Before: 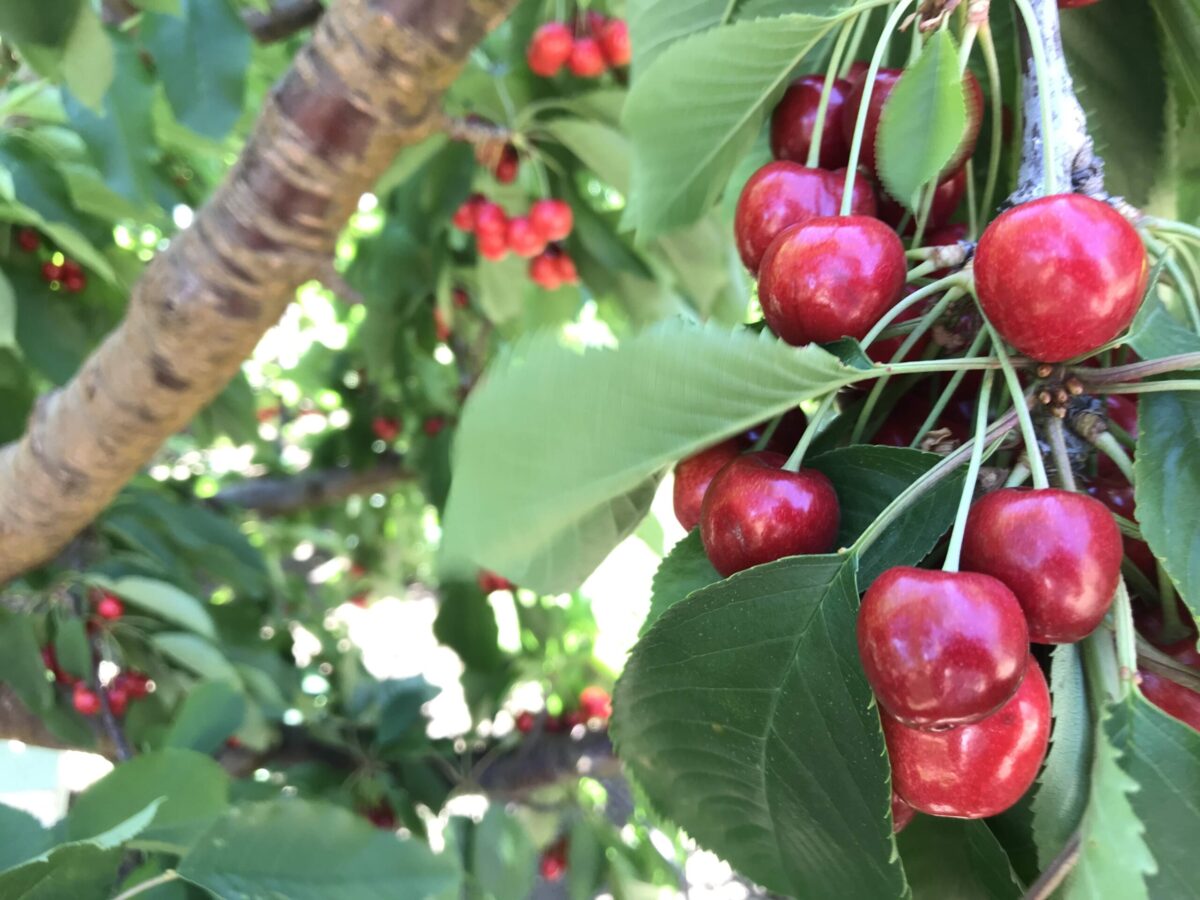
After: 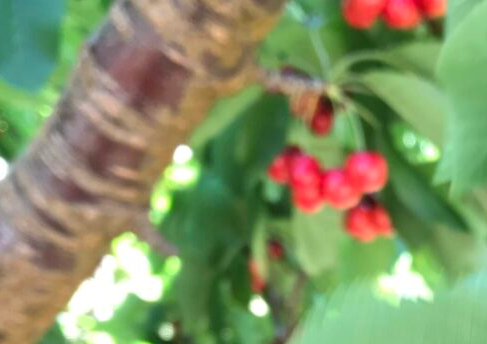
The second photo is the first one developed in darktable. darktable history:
crop: left 15.498%, top 5.421%, right 43.903%, bottom 56.286%
